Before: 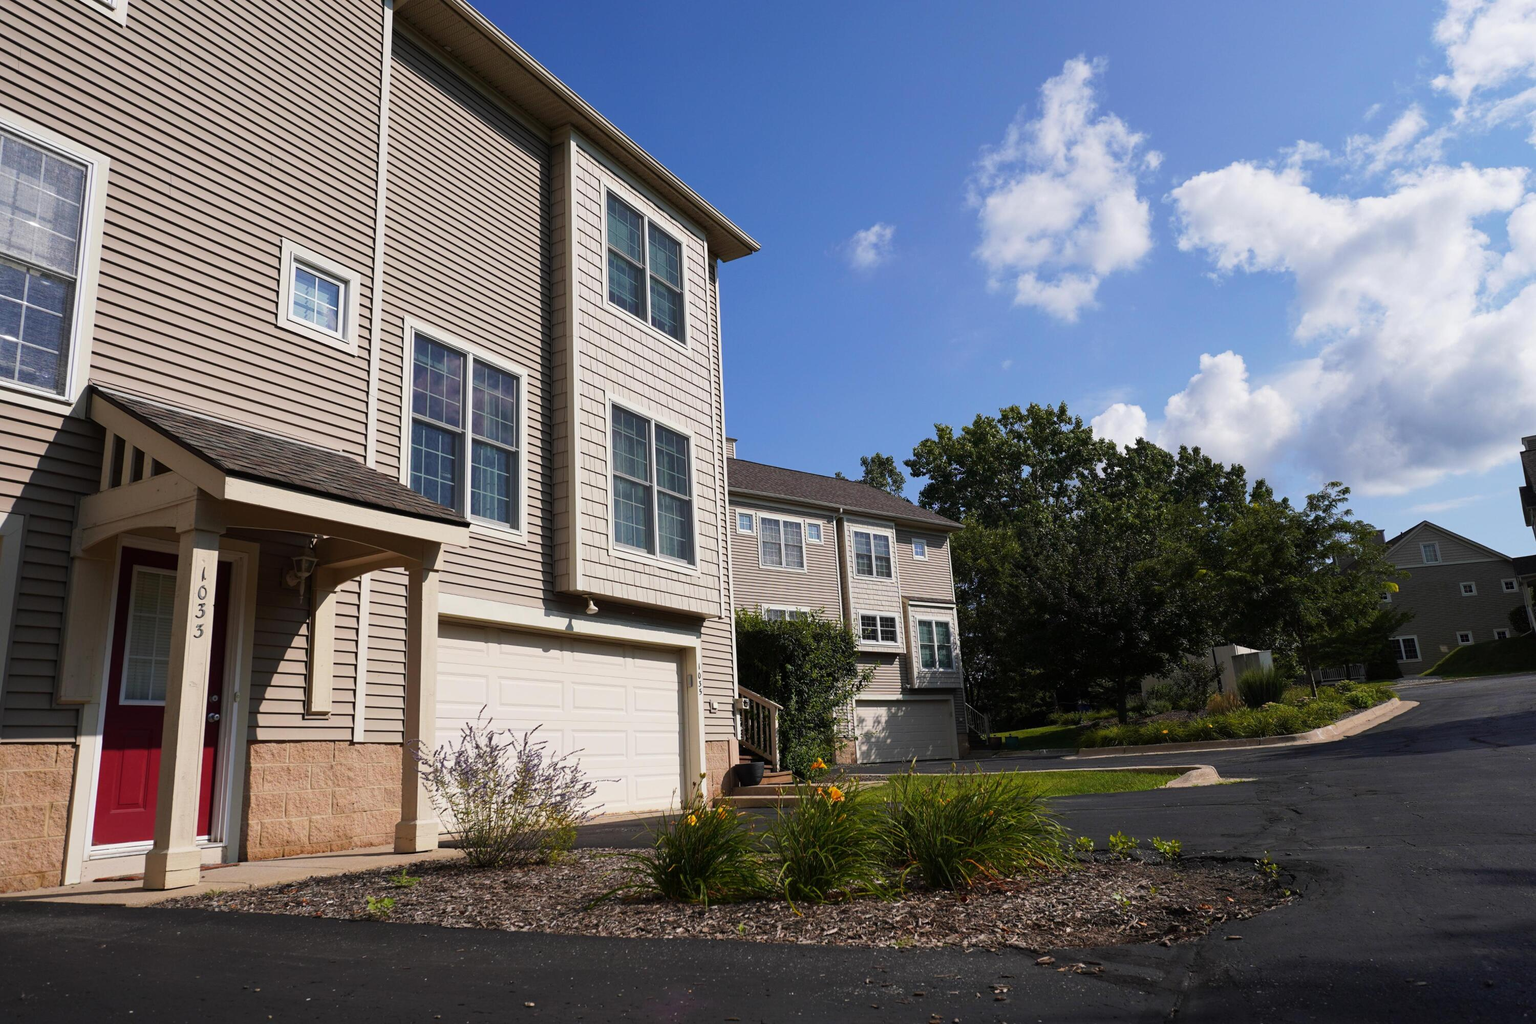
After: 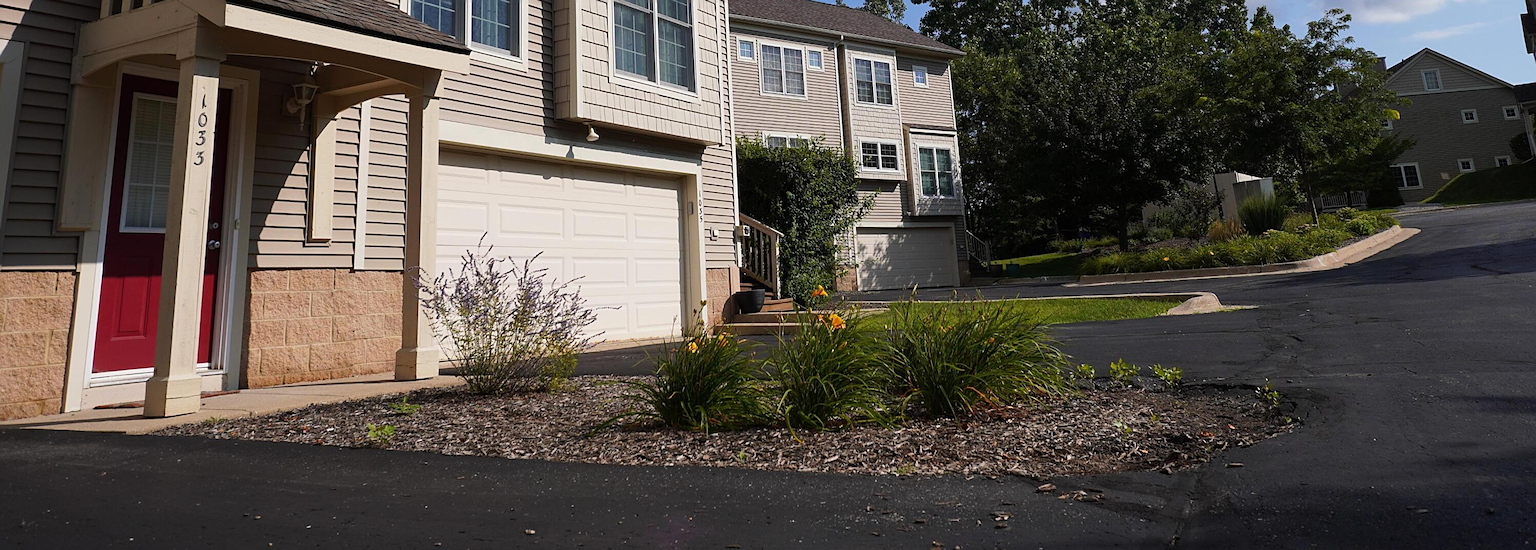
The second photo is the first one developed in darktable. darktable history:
crop and rotate: top 46.223%, right 0.06%
sharpen: on, module defaults
